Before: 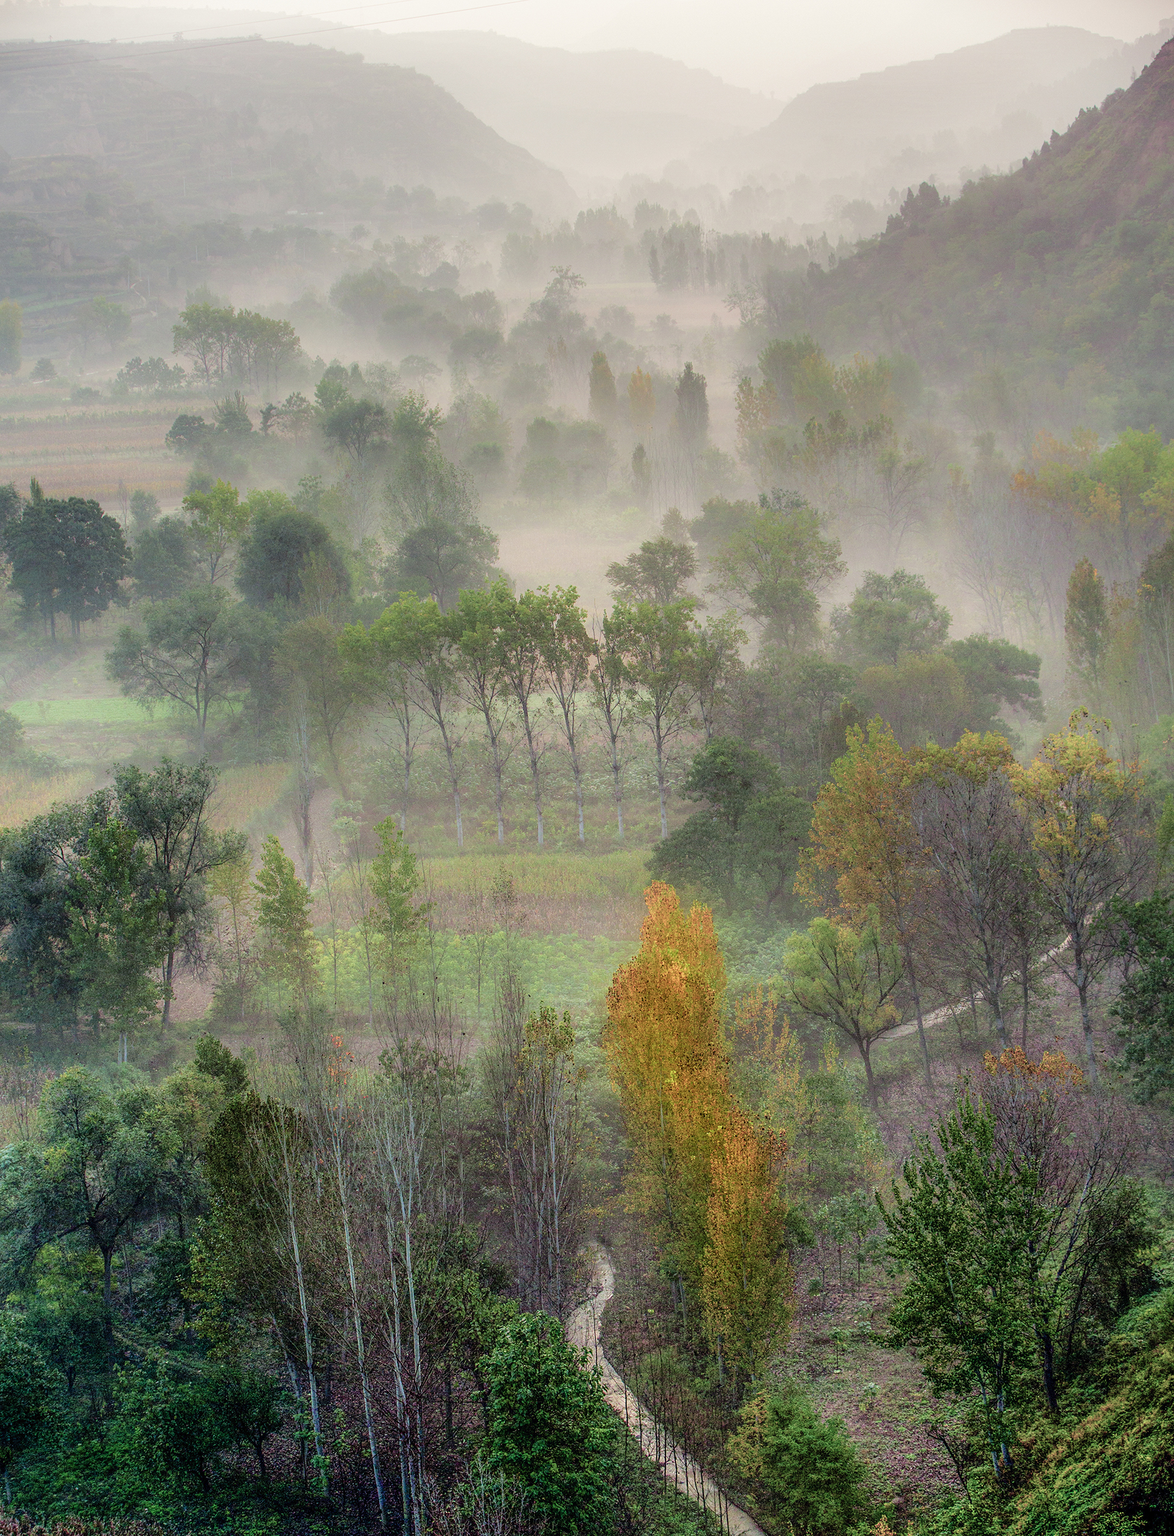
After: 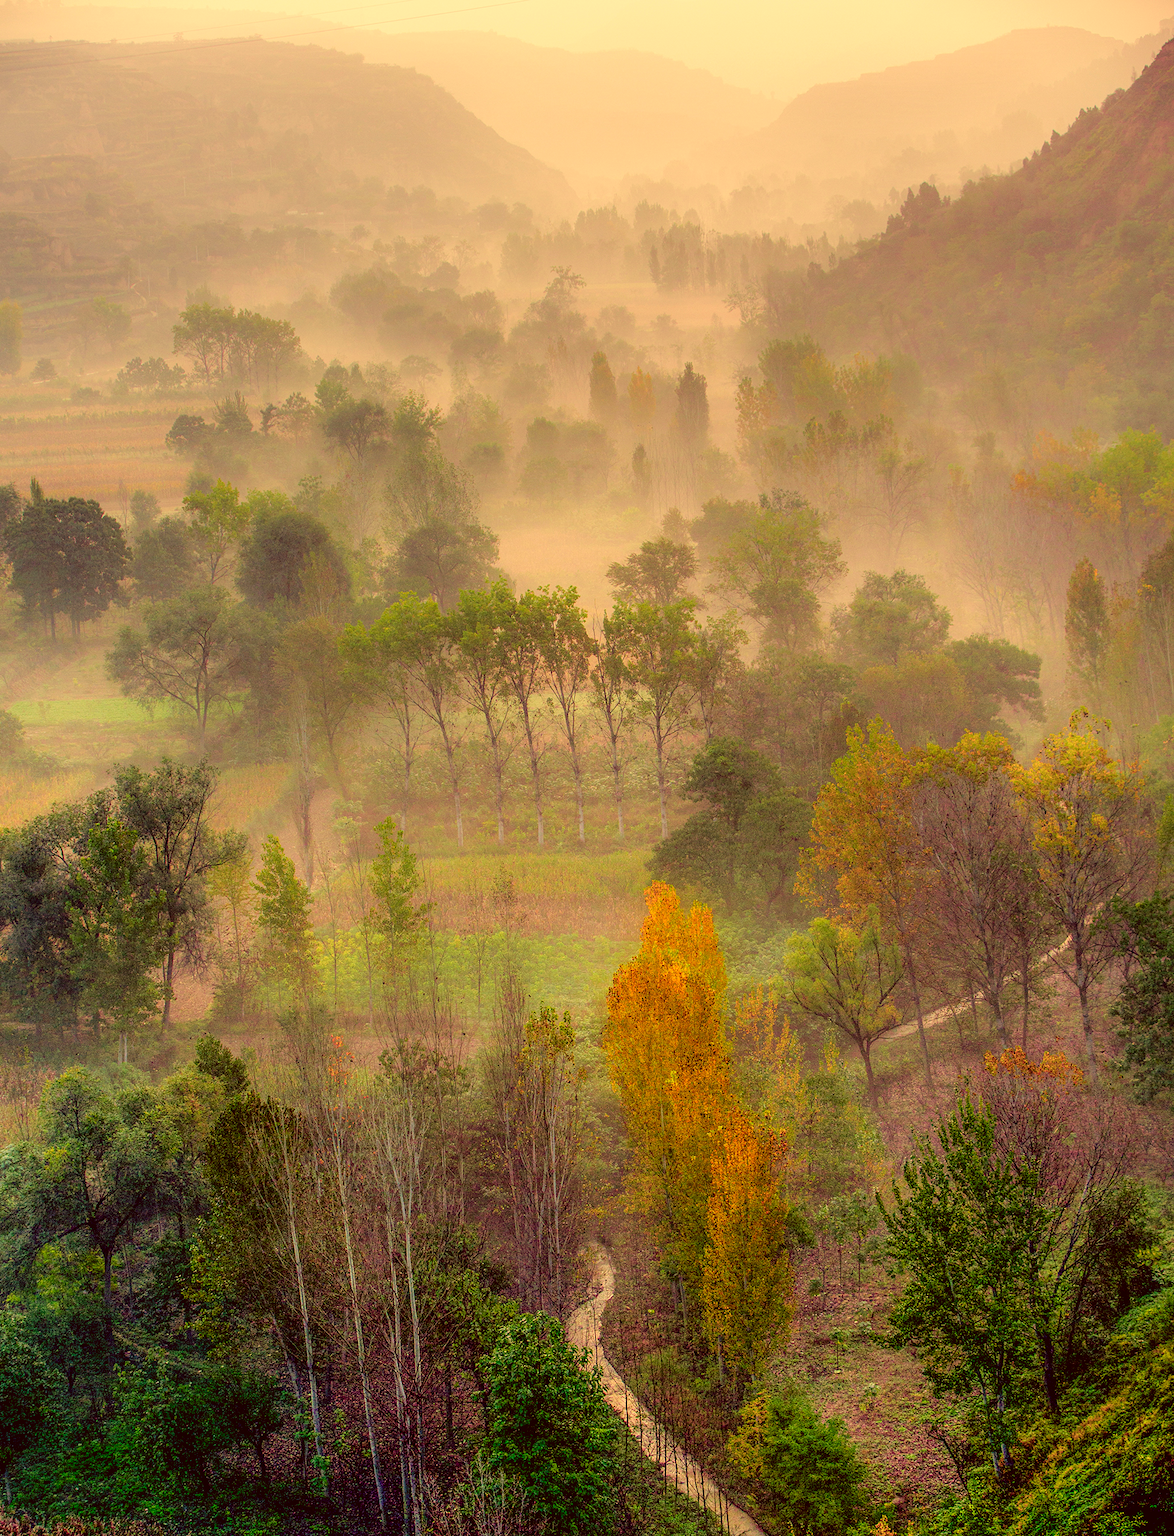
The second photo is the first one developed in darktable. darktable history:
color correction: highlights a* 10.01, highlights b* 38.77, shadows a* 14.27, shadows b* 3.26
